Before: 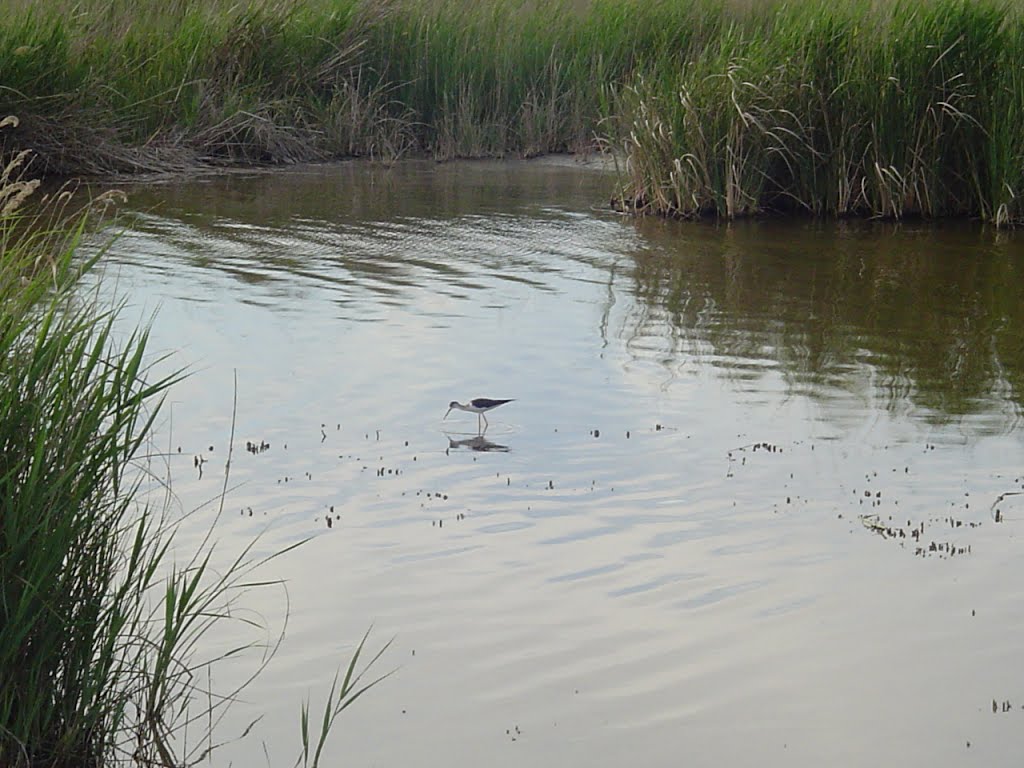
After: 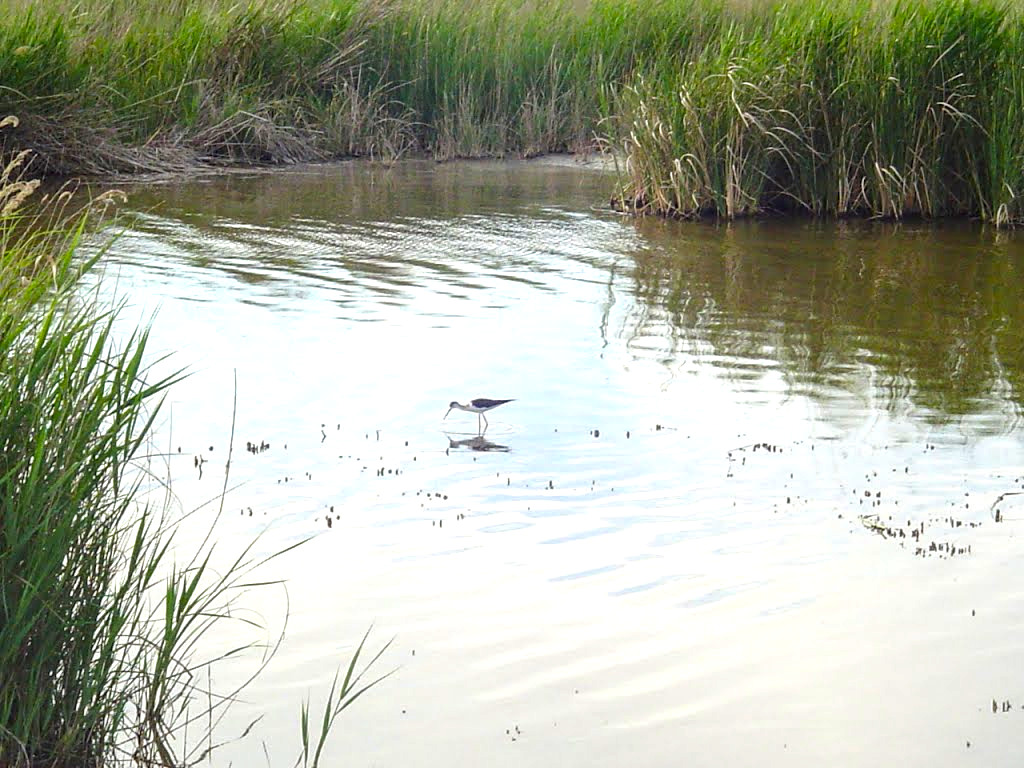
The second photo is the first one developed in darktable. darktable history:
local contrast: on, module defaults
exposure: exposure 1 EV, compensate highlight preservation false
color balance rgb: perceptual saturation grading › global saturation 20%, global vibrance 20%
